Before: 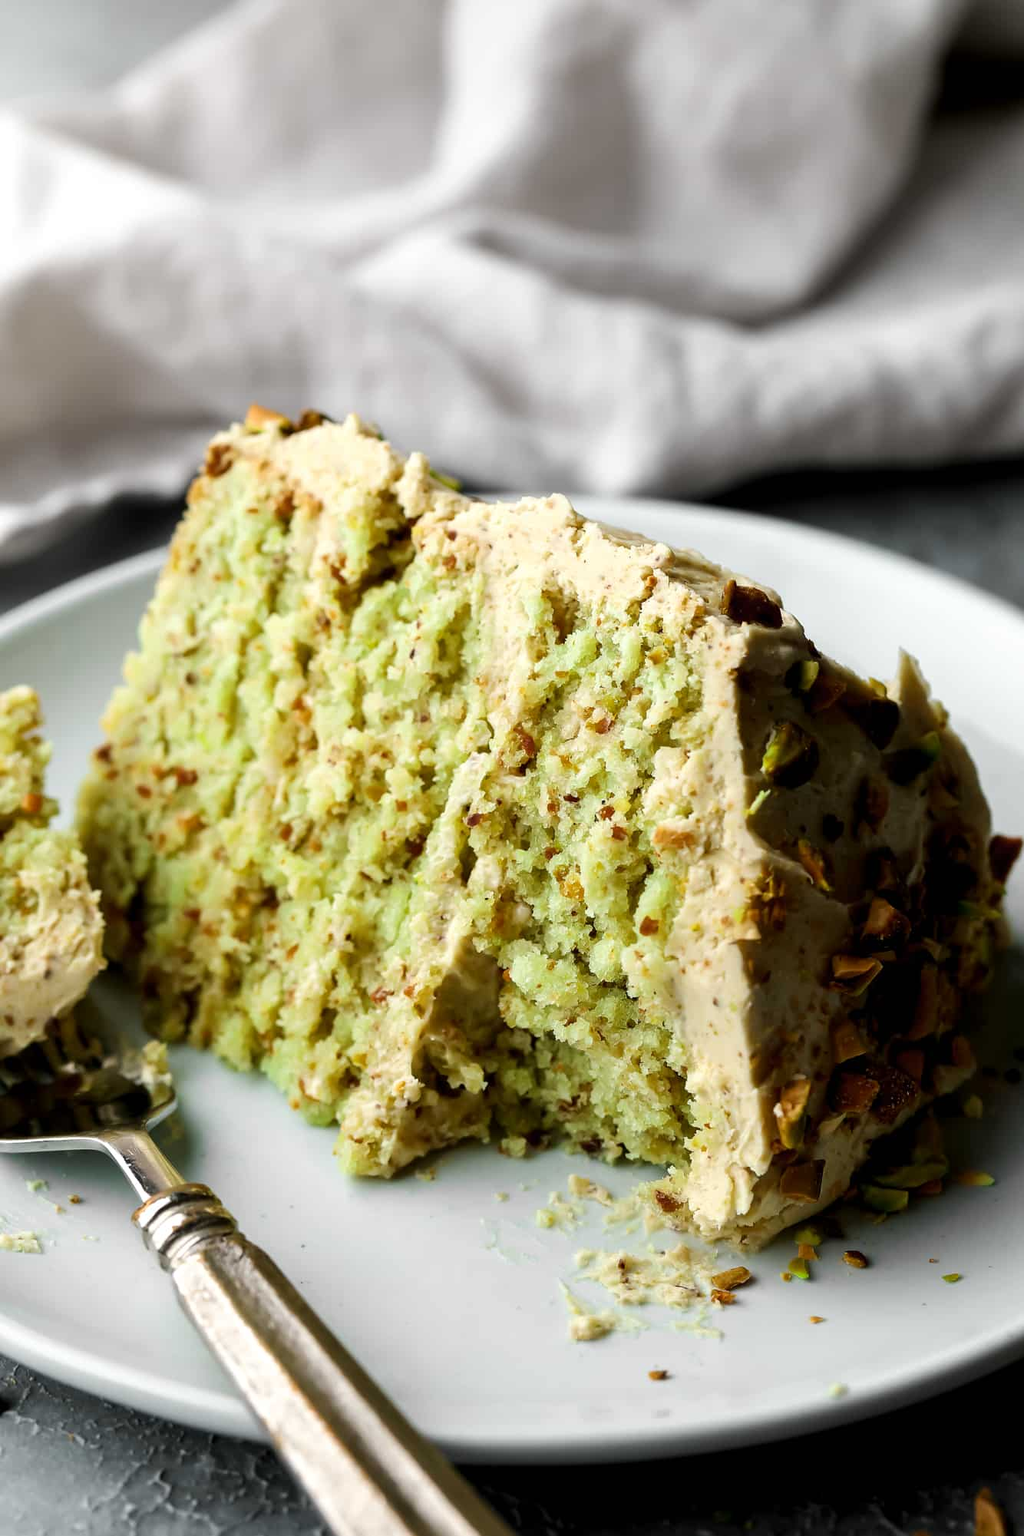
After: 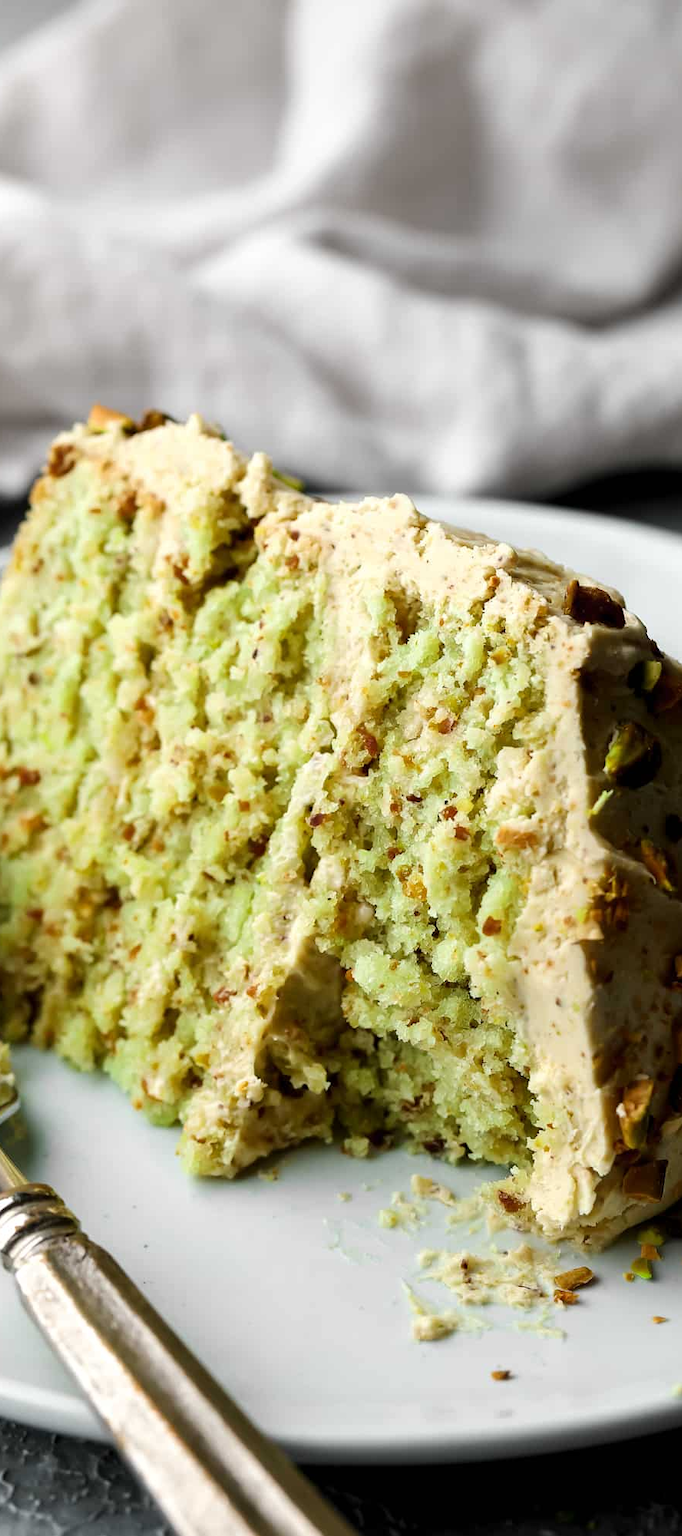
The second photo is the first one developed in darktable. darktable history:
crop and rotate: left 15.415%, right 17.879%
